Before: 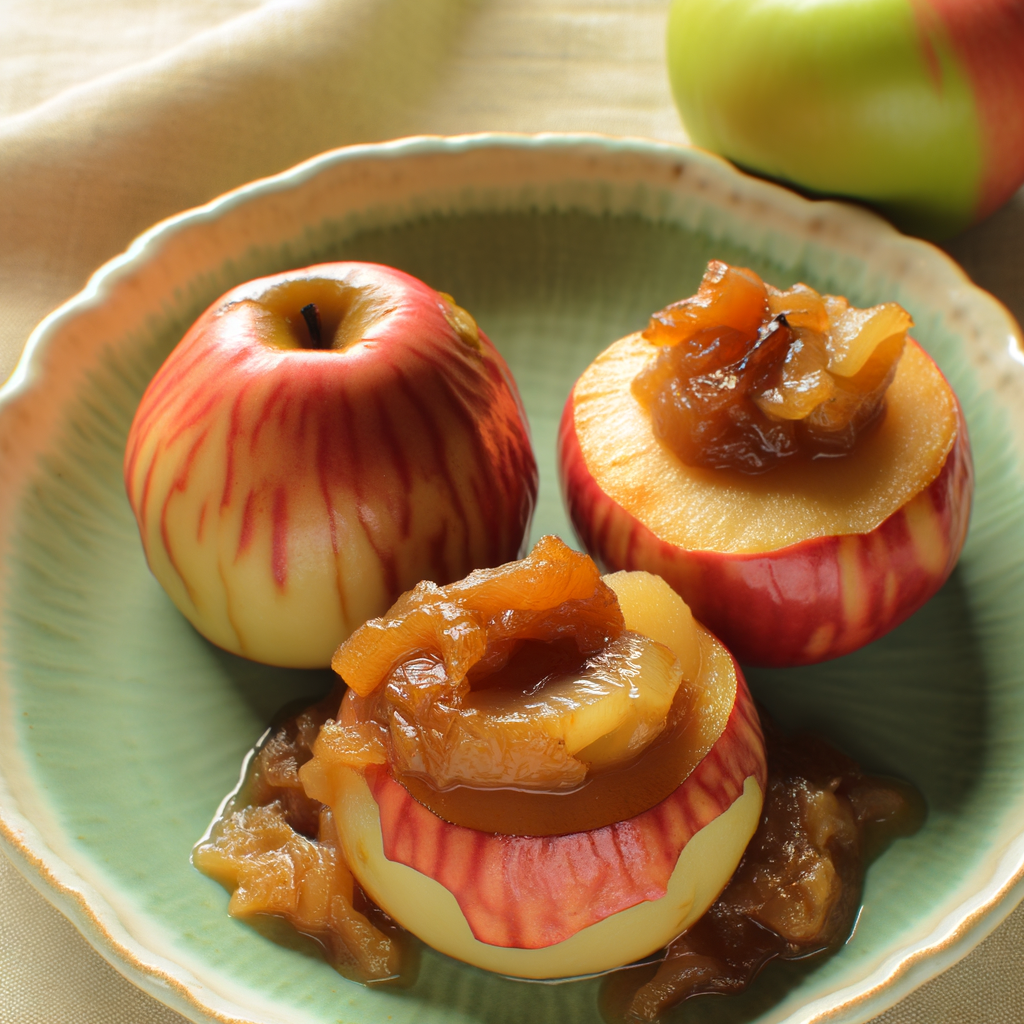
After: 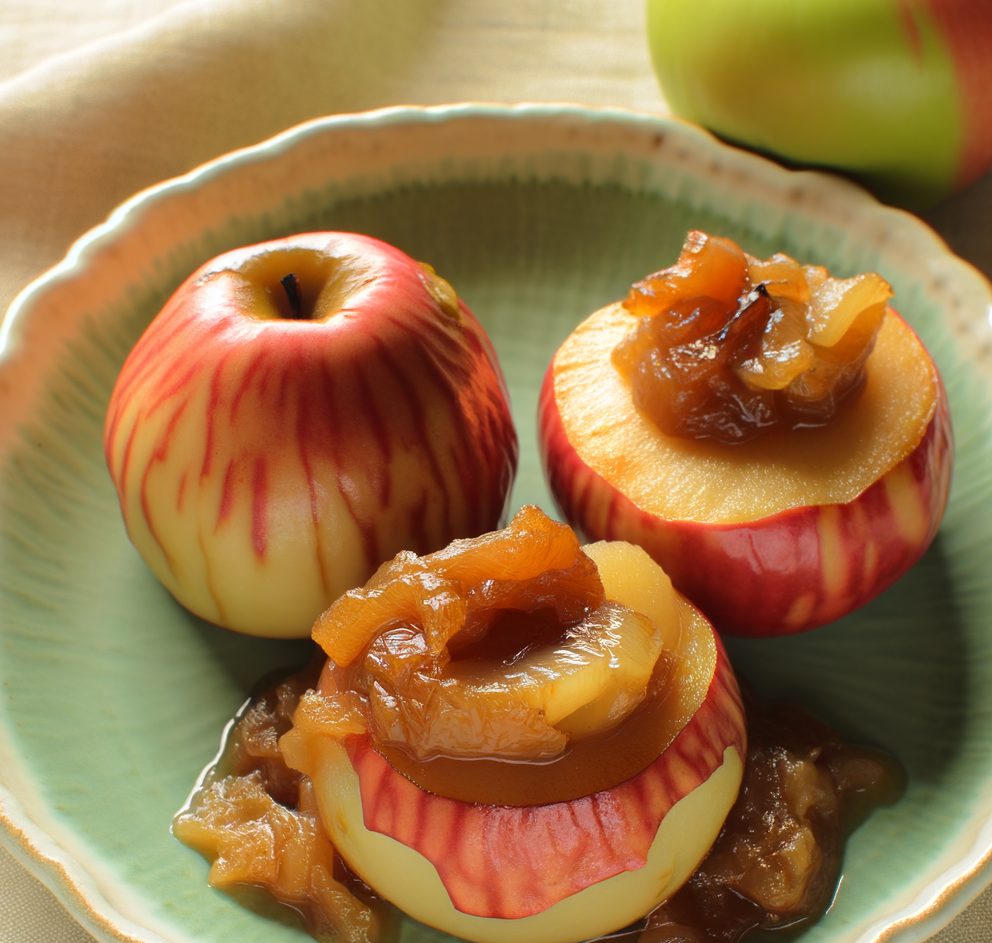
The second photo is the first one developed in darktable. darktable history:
crop: left 2.023%, top 2.998%, right 1.057%, bottom 4.85%
